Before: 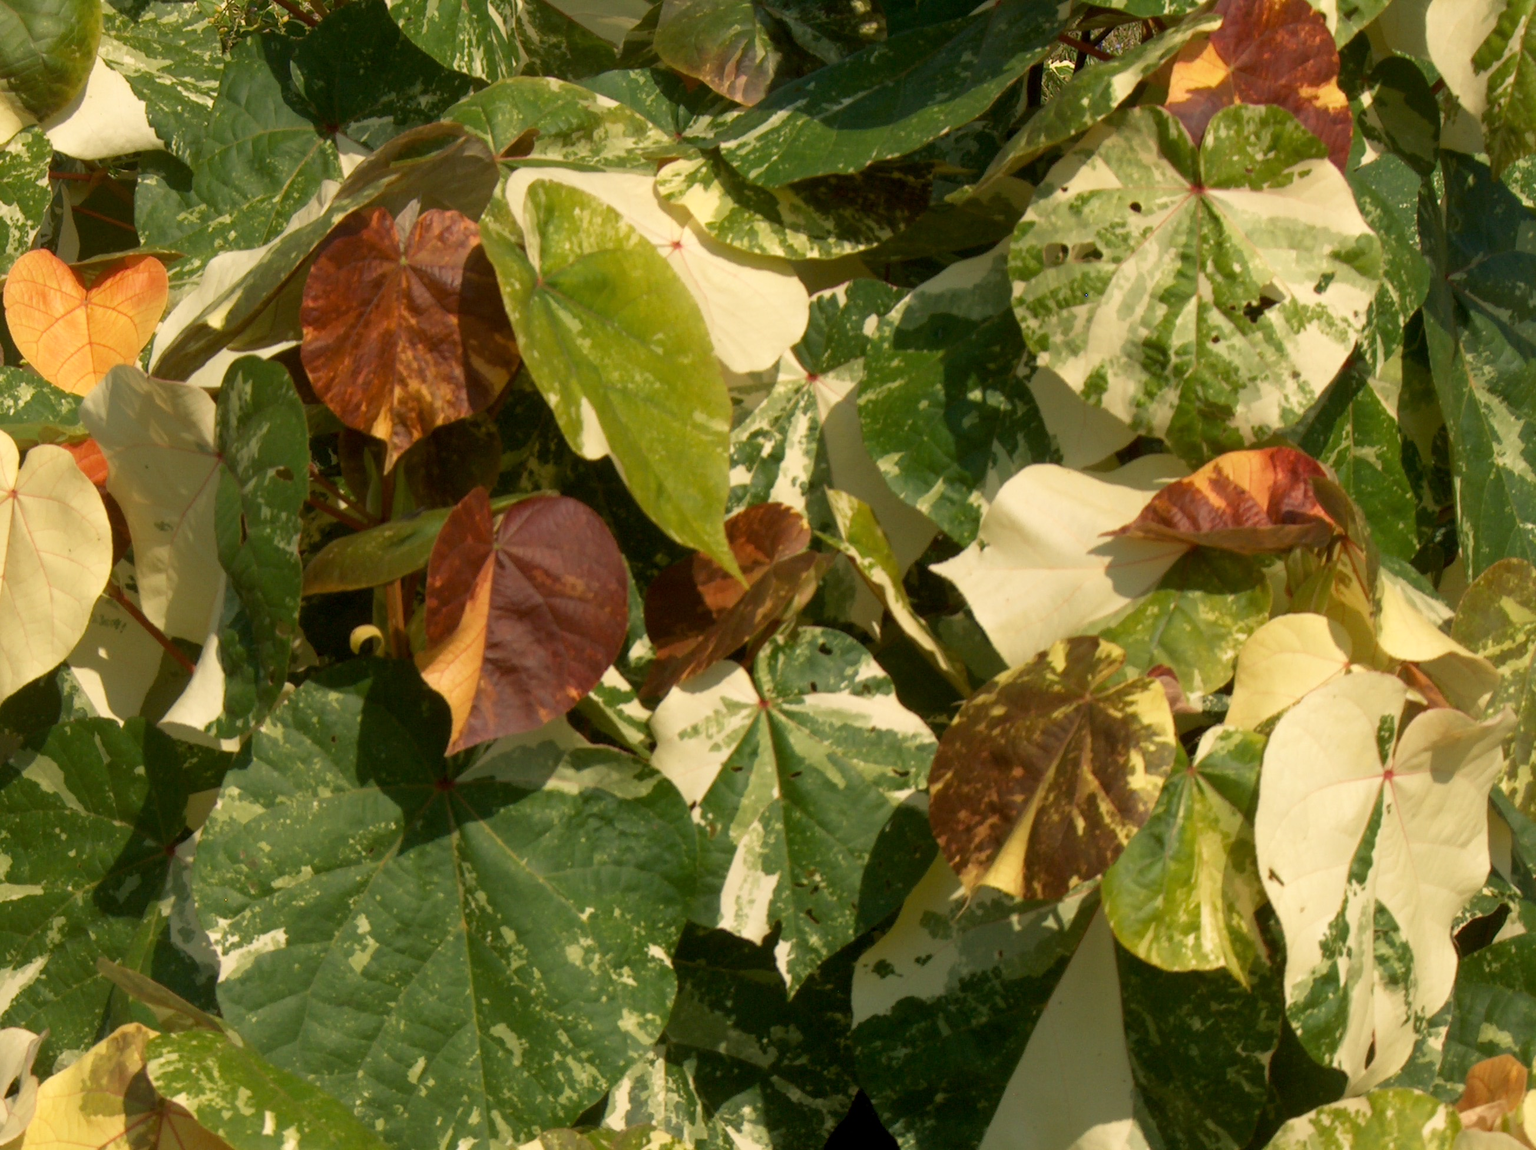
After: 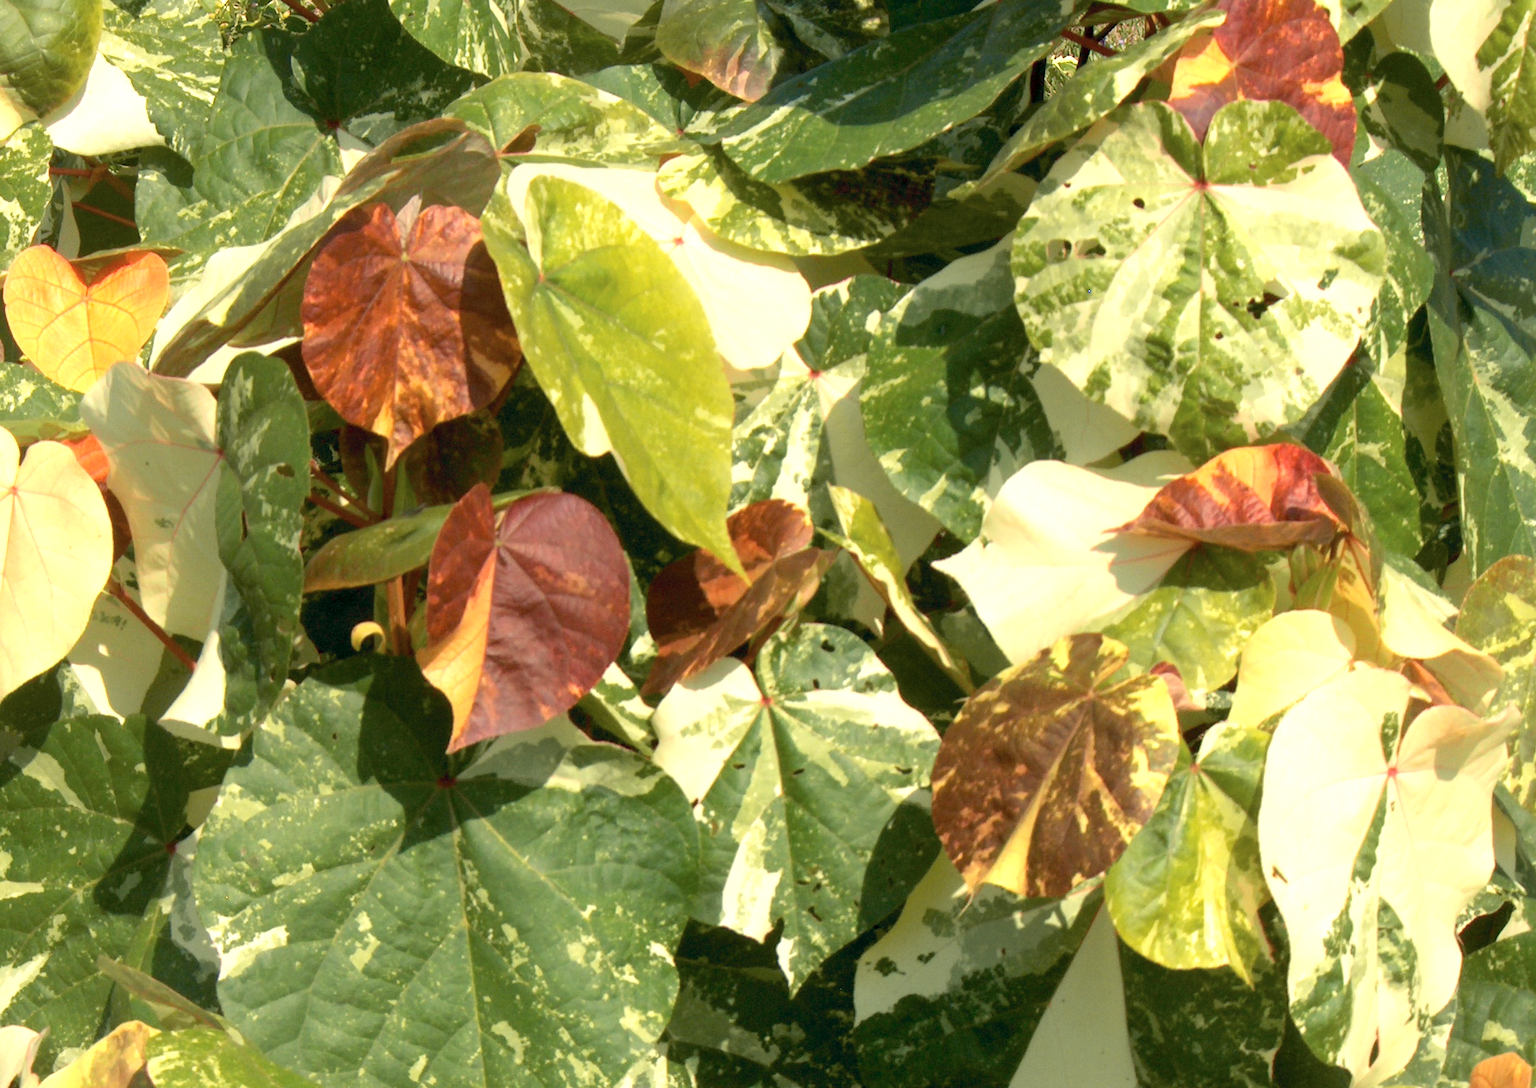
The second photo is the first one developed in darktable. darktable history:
exposure: black level correction 0.001, exposure 1.116 EV, compensate highlight preservation false
crop: top 0.448%, right 0.264%, bottom 5.045%
tone curve: curves: ch0 [(0, 0) (0.822, 0.825) (0.994, 0.955)]; ch1 [(0, 0) (0.226, 0.261) (0.383, 0.397) (0.46, 0.46) (0.498, 0.479) (0.524, 0.523) (0.578, 0.575) (1, 1)]; ch2 [(0, 0) (0.438, 0.456) (0.5, 0.498) (0.547, 0.515) (0.597, 0.58) (0.629, 0.603) (1, 1)], color space Lab, independent channels, preserve colors none
